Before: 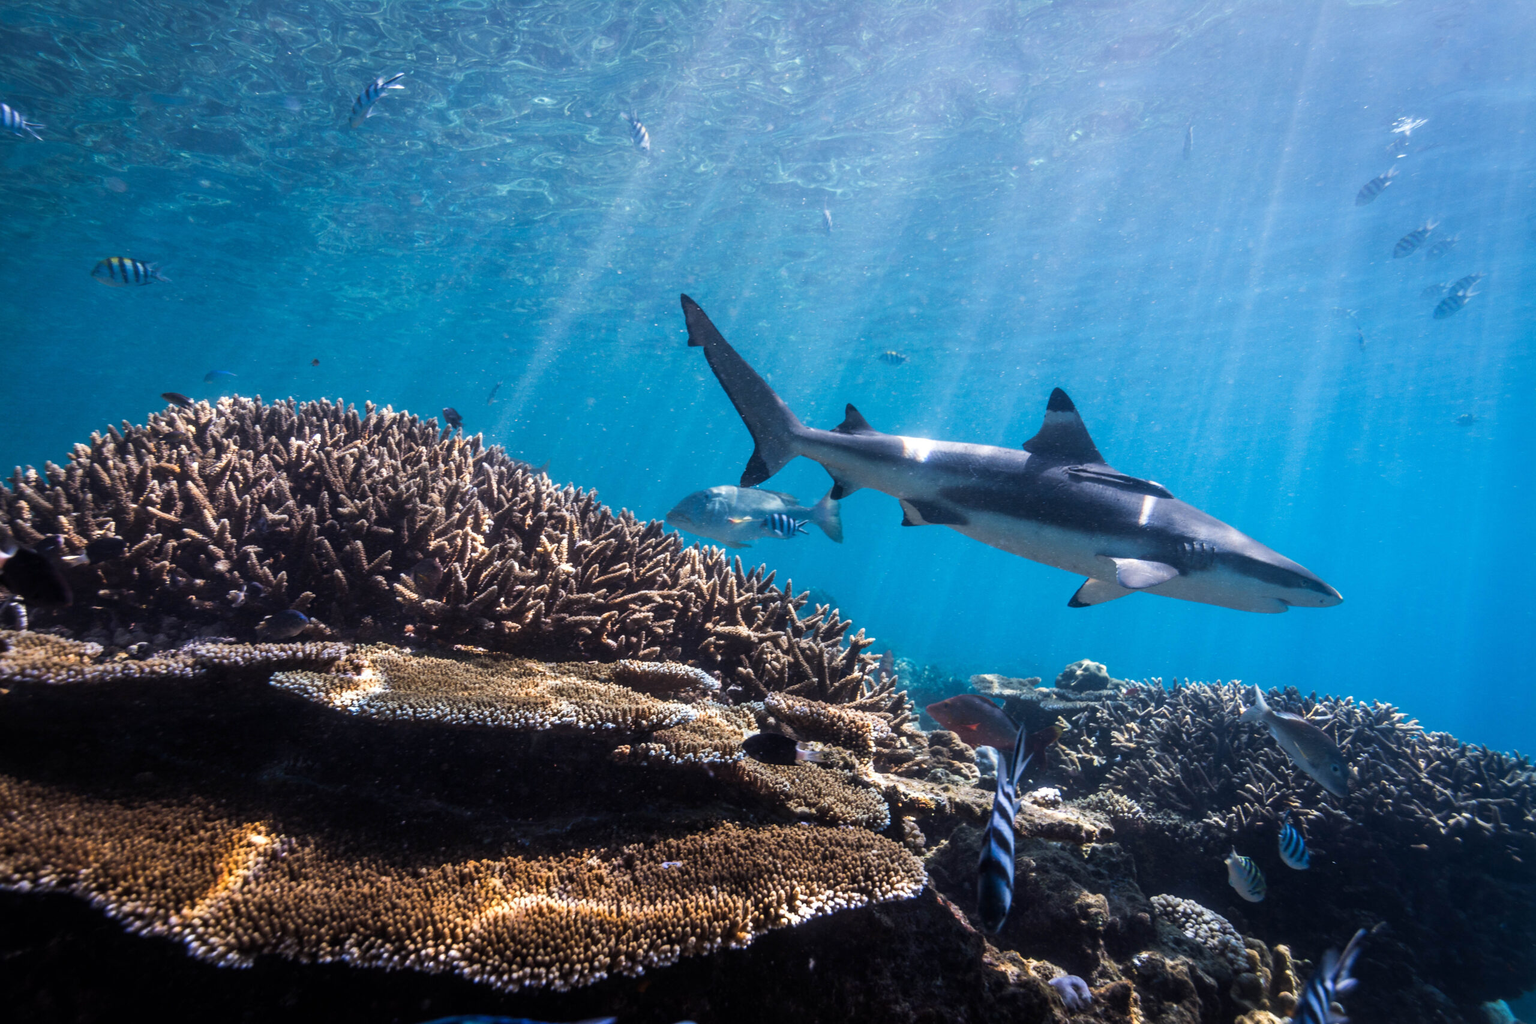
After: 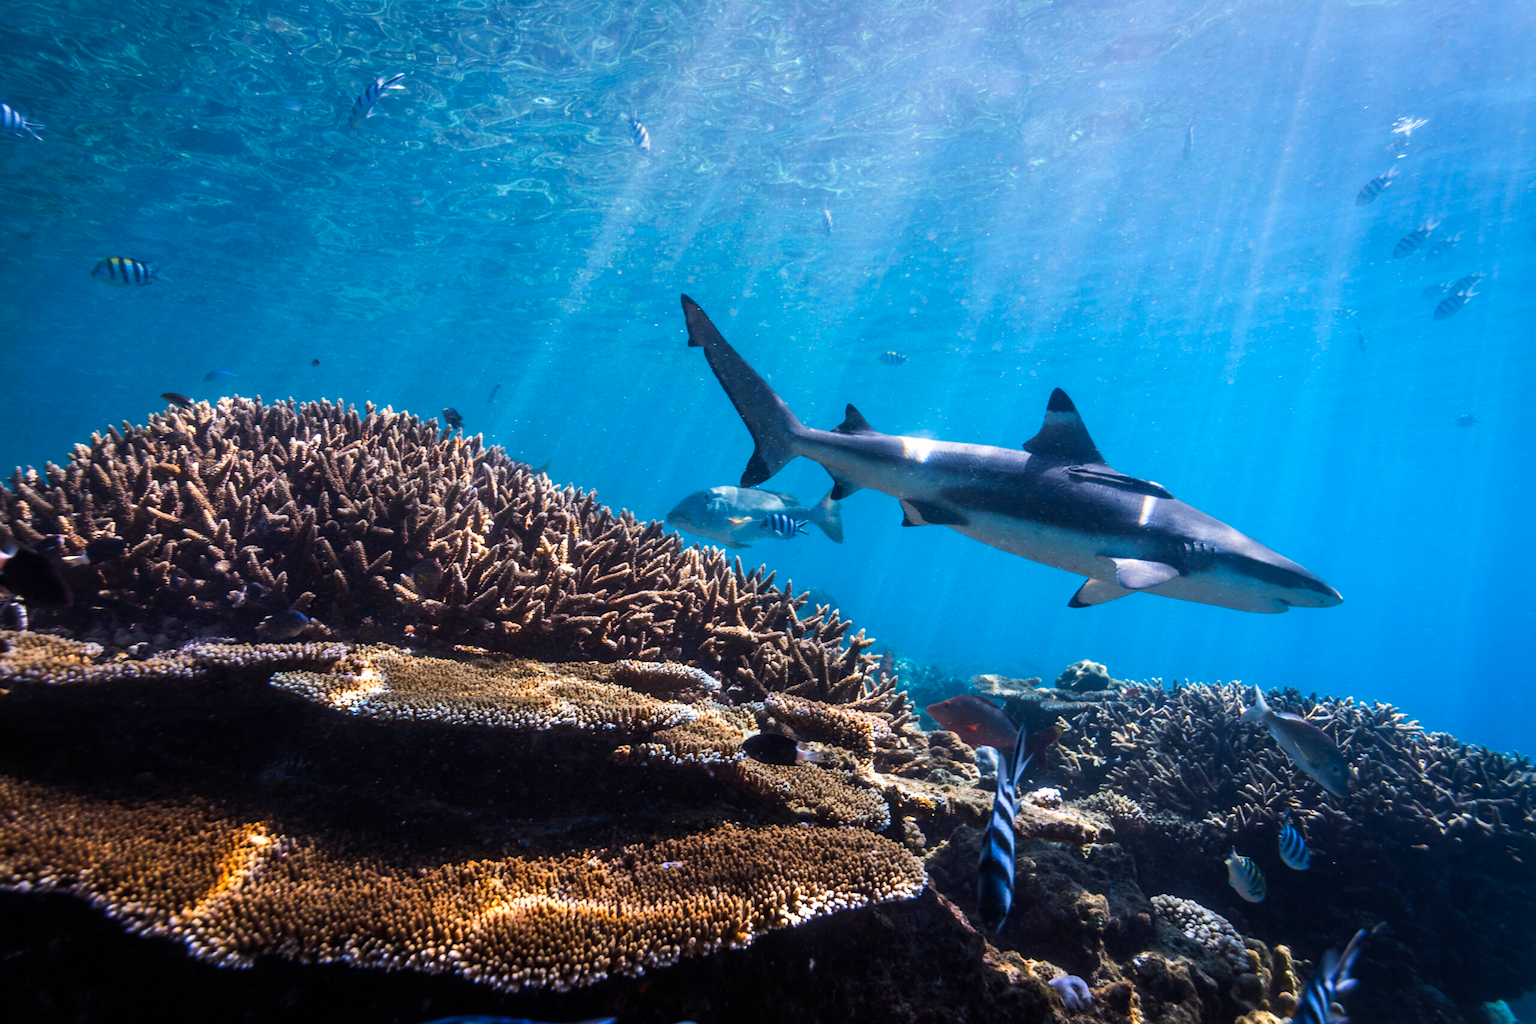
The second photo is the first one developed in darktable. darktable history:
contrast brightness saturation: contrast 0.094, saturation 0.284
